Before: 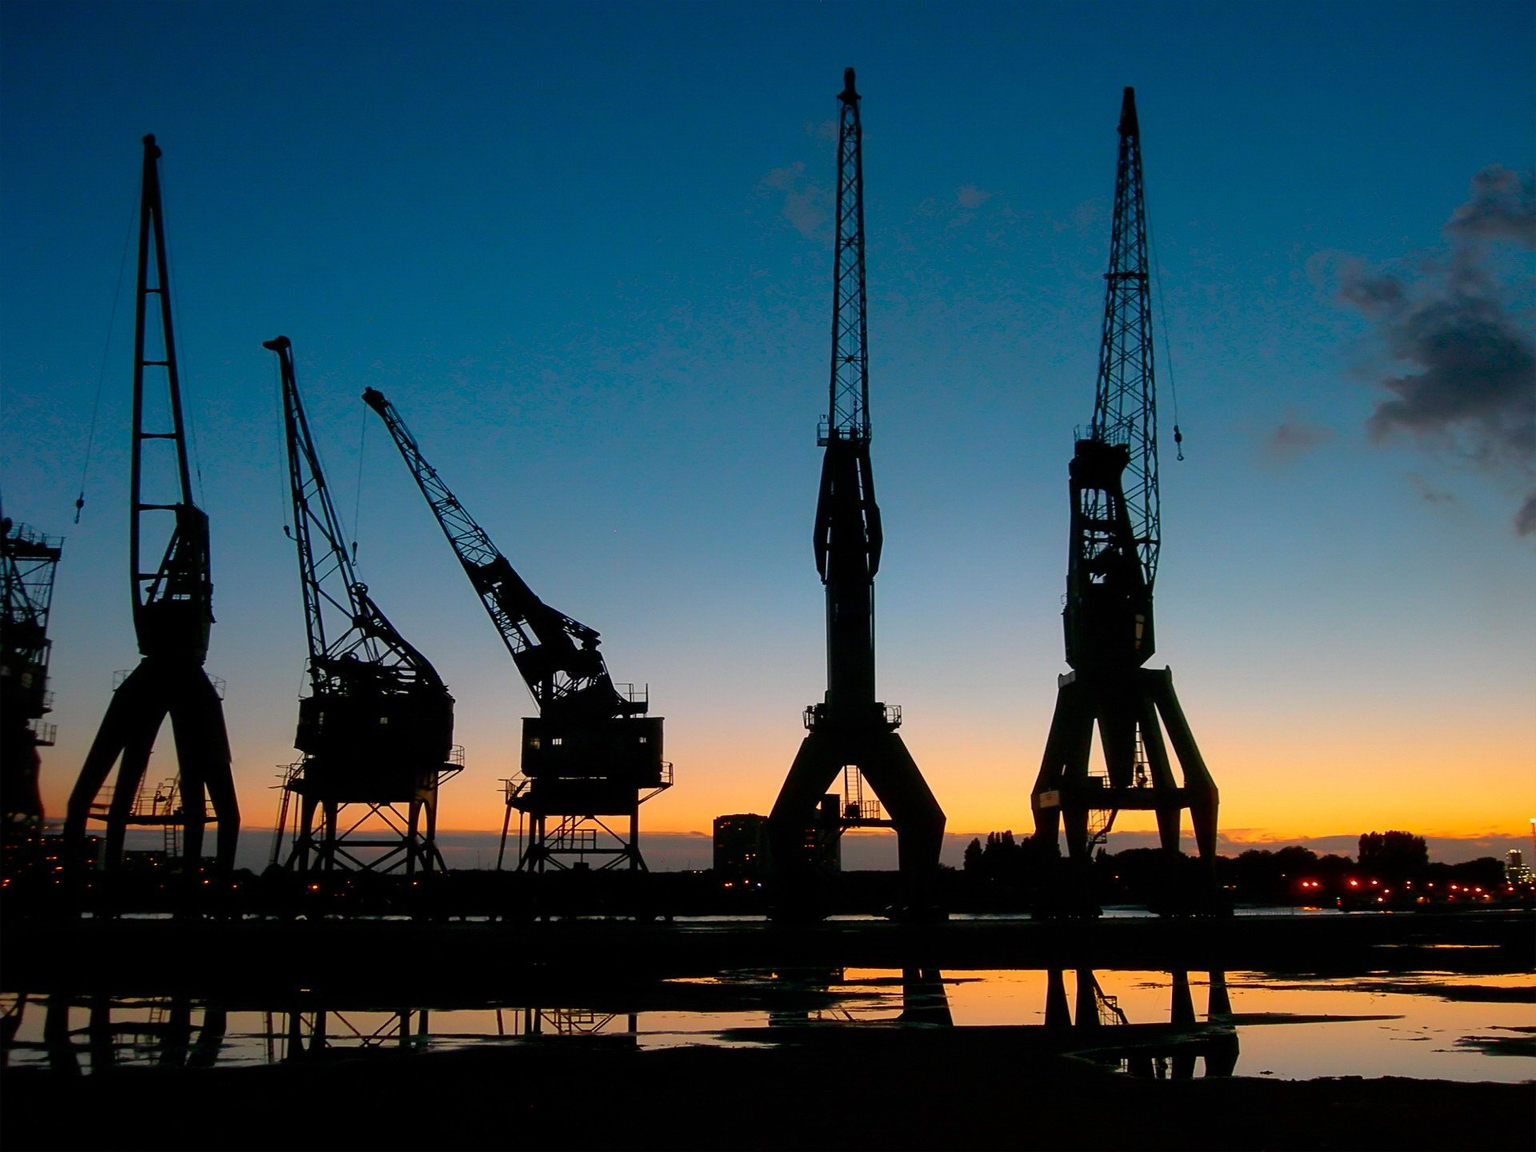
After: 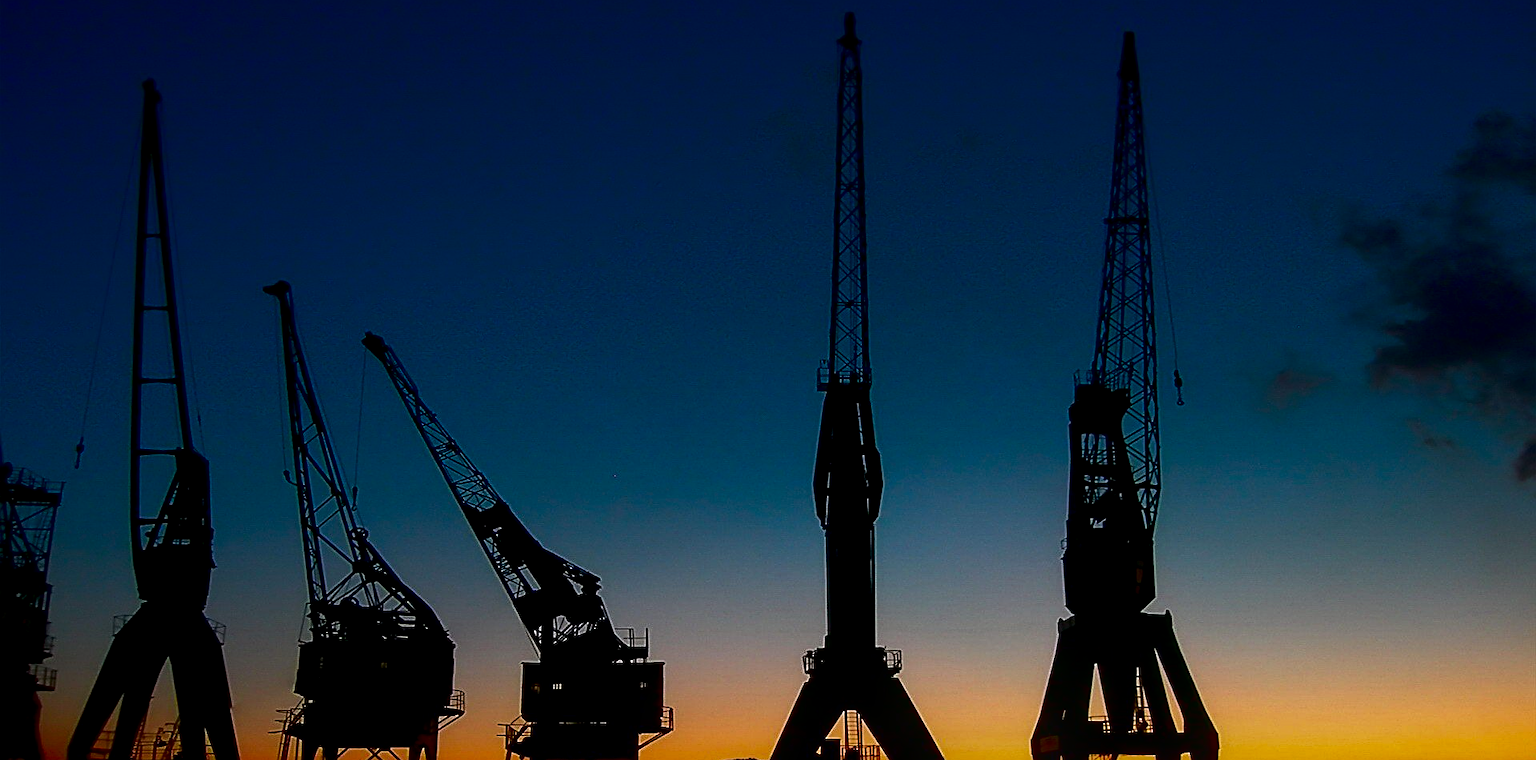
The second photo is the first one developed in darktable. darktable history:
local contrast: on, module defaults
contrast brightness saturation: contrast 0.092, brightness -0.61, saturation 0.168
sharpen: on, module defaults
crop and rotate: top 4.826%, bottom 29.132%
